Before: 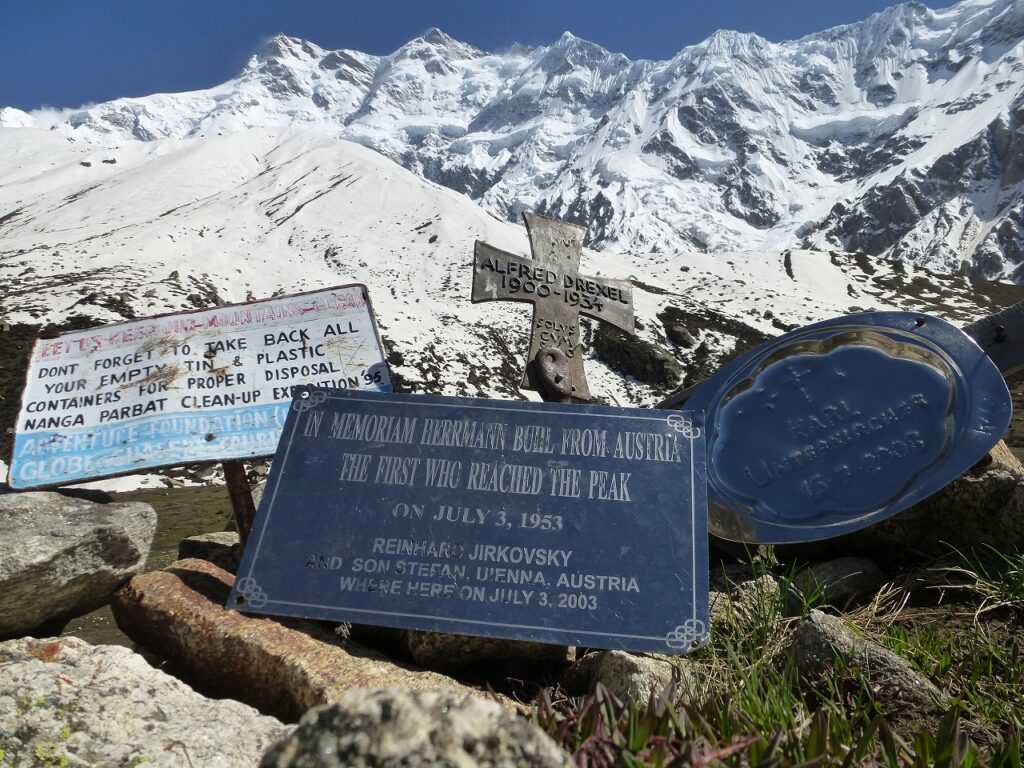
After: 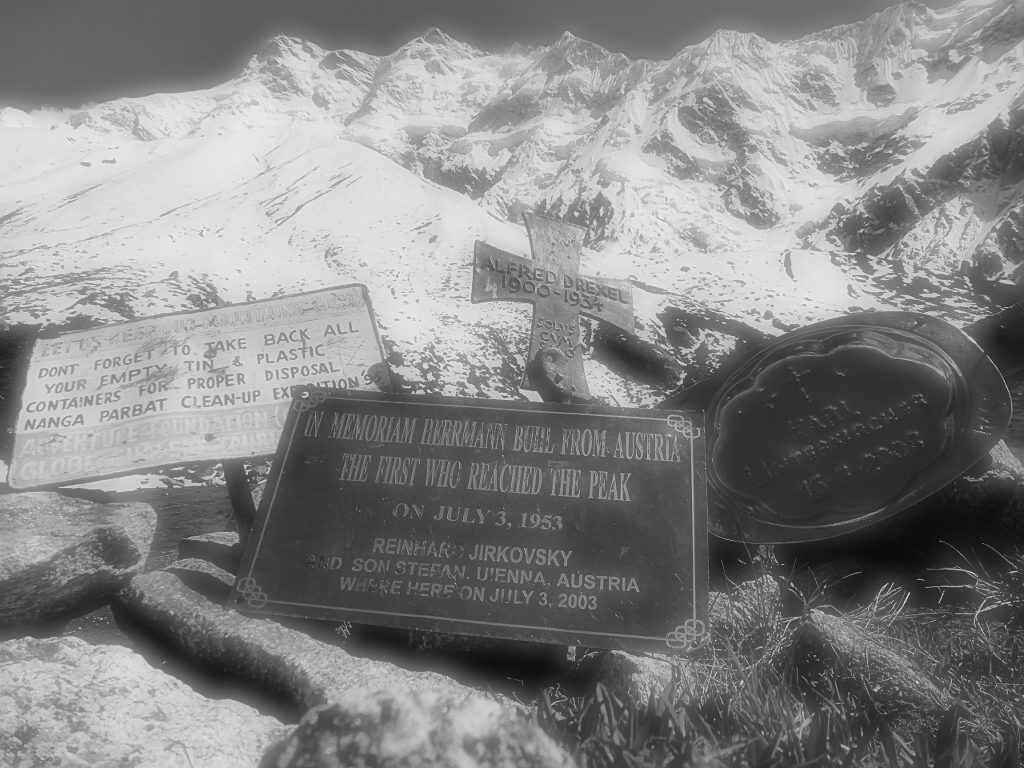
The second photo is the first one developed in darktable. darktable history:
soften: on, module defaults
monochrome: a -92.57, b 58.91
tone curve: curves: ch0 [(0, 0.021) (0.049, 0.044) (0.152, 0.14) (0.328, 0.357) (0.473, 0.529) (0.641, 0.705) (0.868, 0.887) (1, 0.969)]; ch1 [(0, 0) (0.322, 0.328) (0.43, 0.425) (0.474, 0.466) (0.502, 0.503) (0.522, 0.526) (0.564, 0.591) (0.602, 0.632) (0.677, 0.701) (0.859, 0.885) (1, 1)]; ch2 [(0, 0) (0.33, 0.301) (0.447, 0.44) (0.502, 0.505) (0.535, 0.554) (0.565, 0.598) (0.618, 0.629) (1, 1)], color space Lab, independent channels, preserve colors none
sharpen: on, module defaults
